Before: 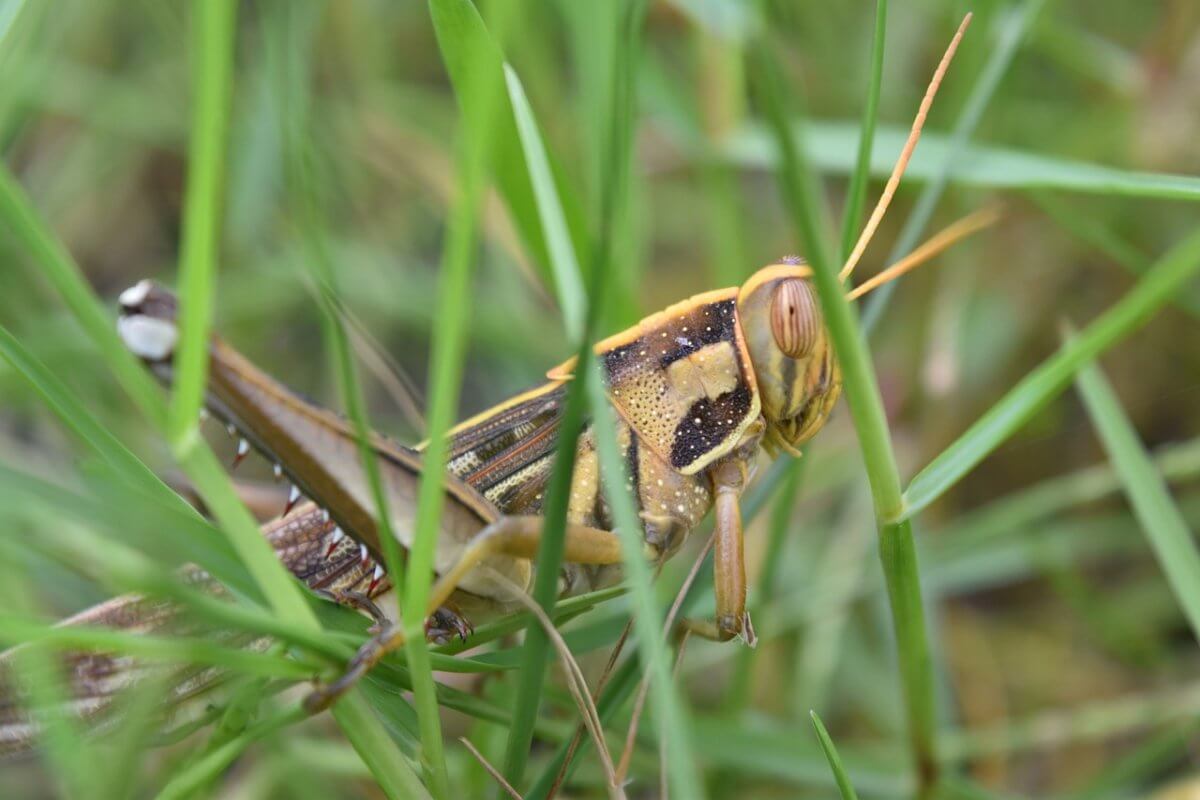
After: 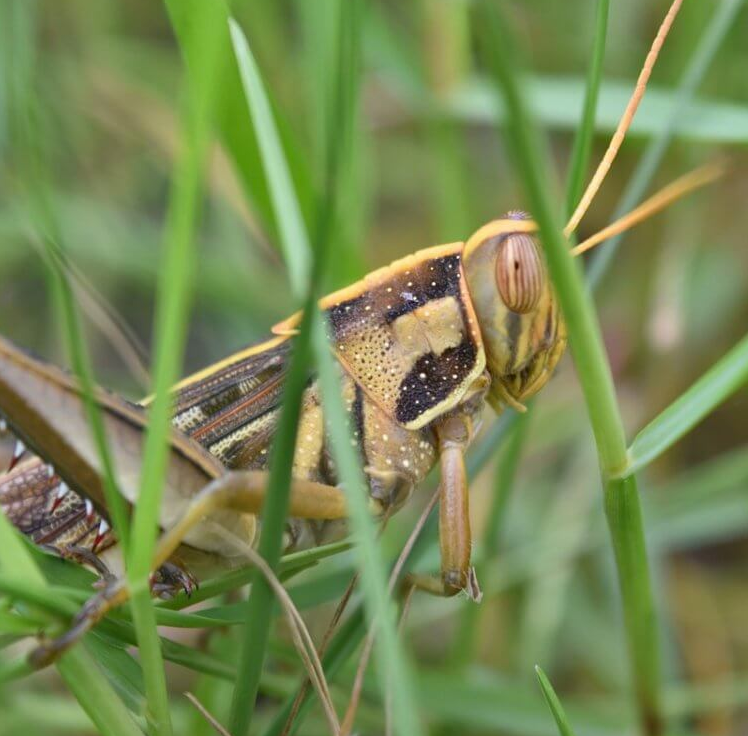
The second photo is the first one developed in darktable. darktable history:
shadows and highlights: radius 100.41, shadows 50.55, highlights -64.36, highlights color adjustment 49.82%, soften with gaussian
crop and rotate: left 22.918%, top 5.629%, right 14.711%, bottom 2.247%
